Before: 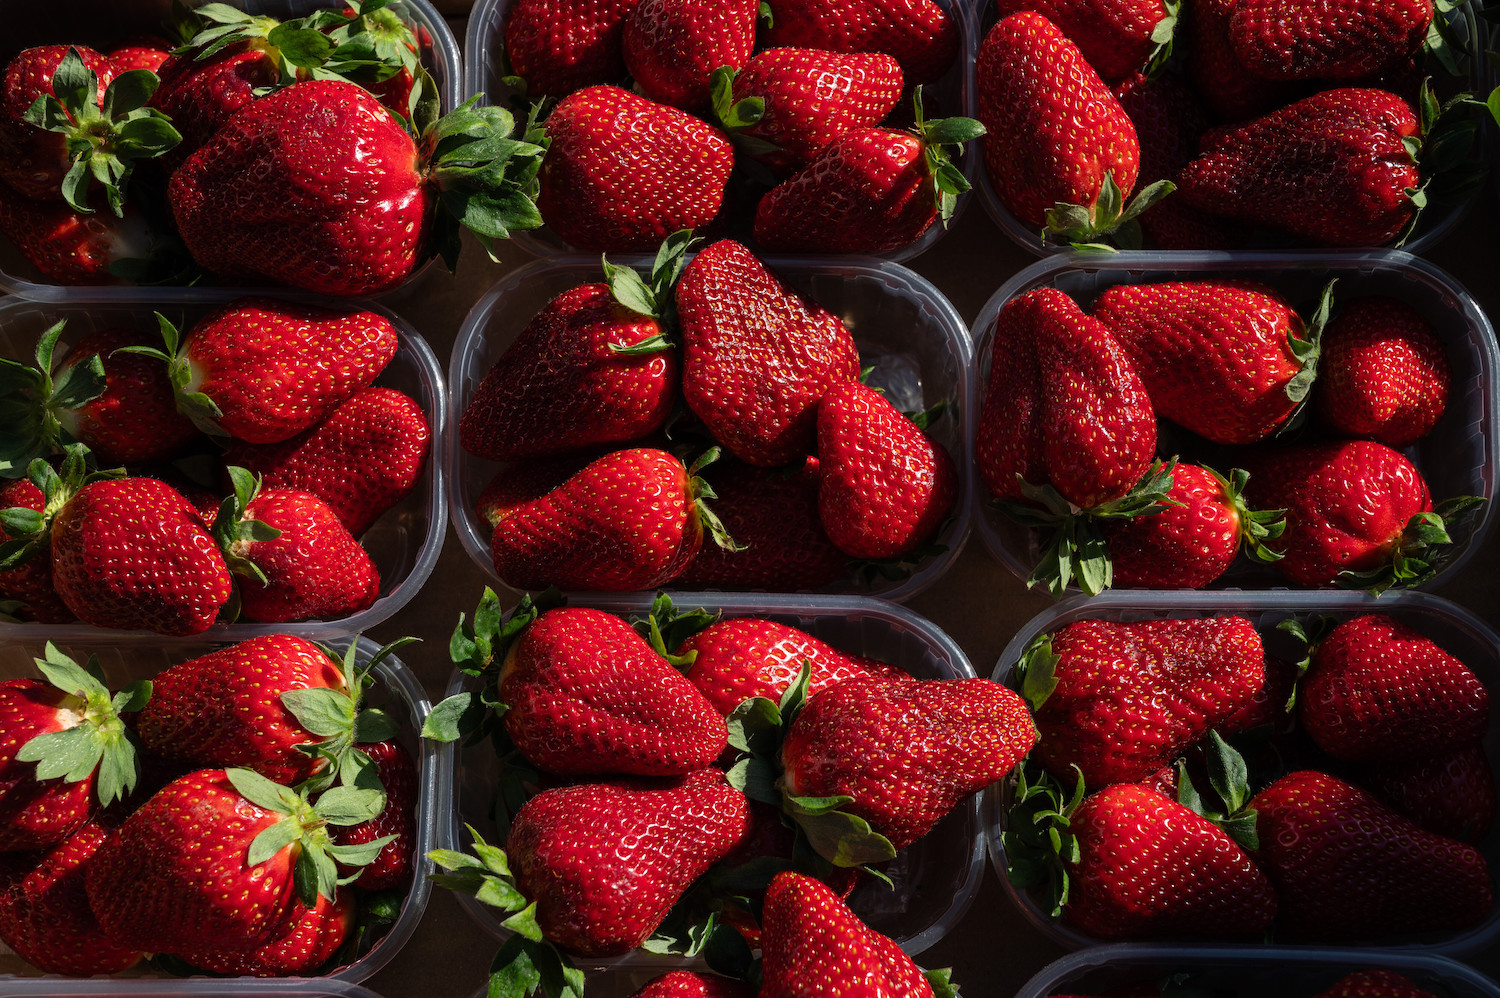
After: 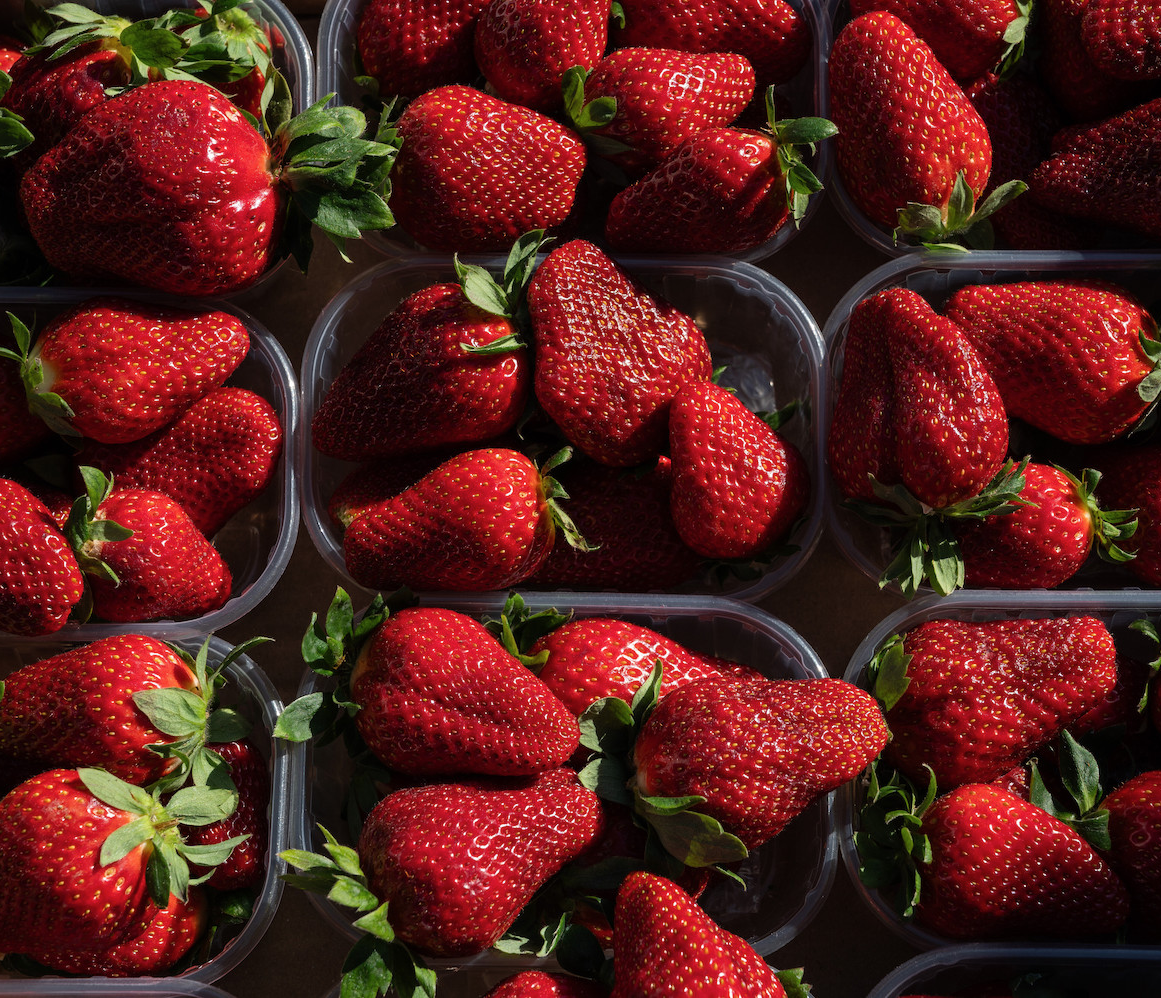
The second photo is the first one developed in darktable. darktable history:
contrast brightness saturation: saturation -0.04
crop: left 9.88%, right 12.664%
